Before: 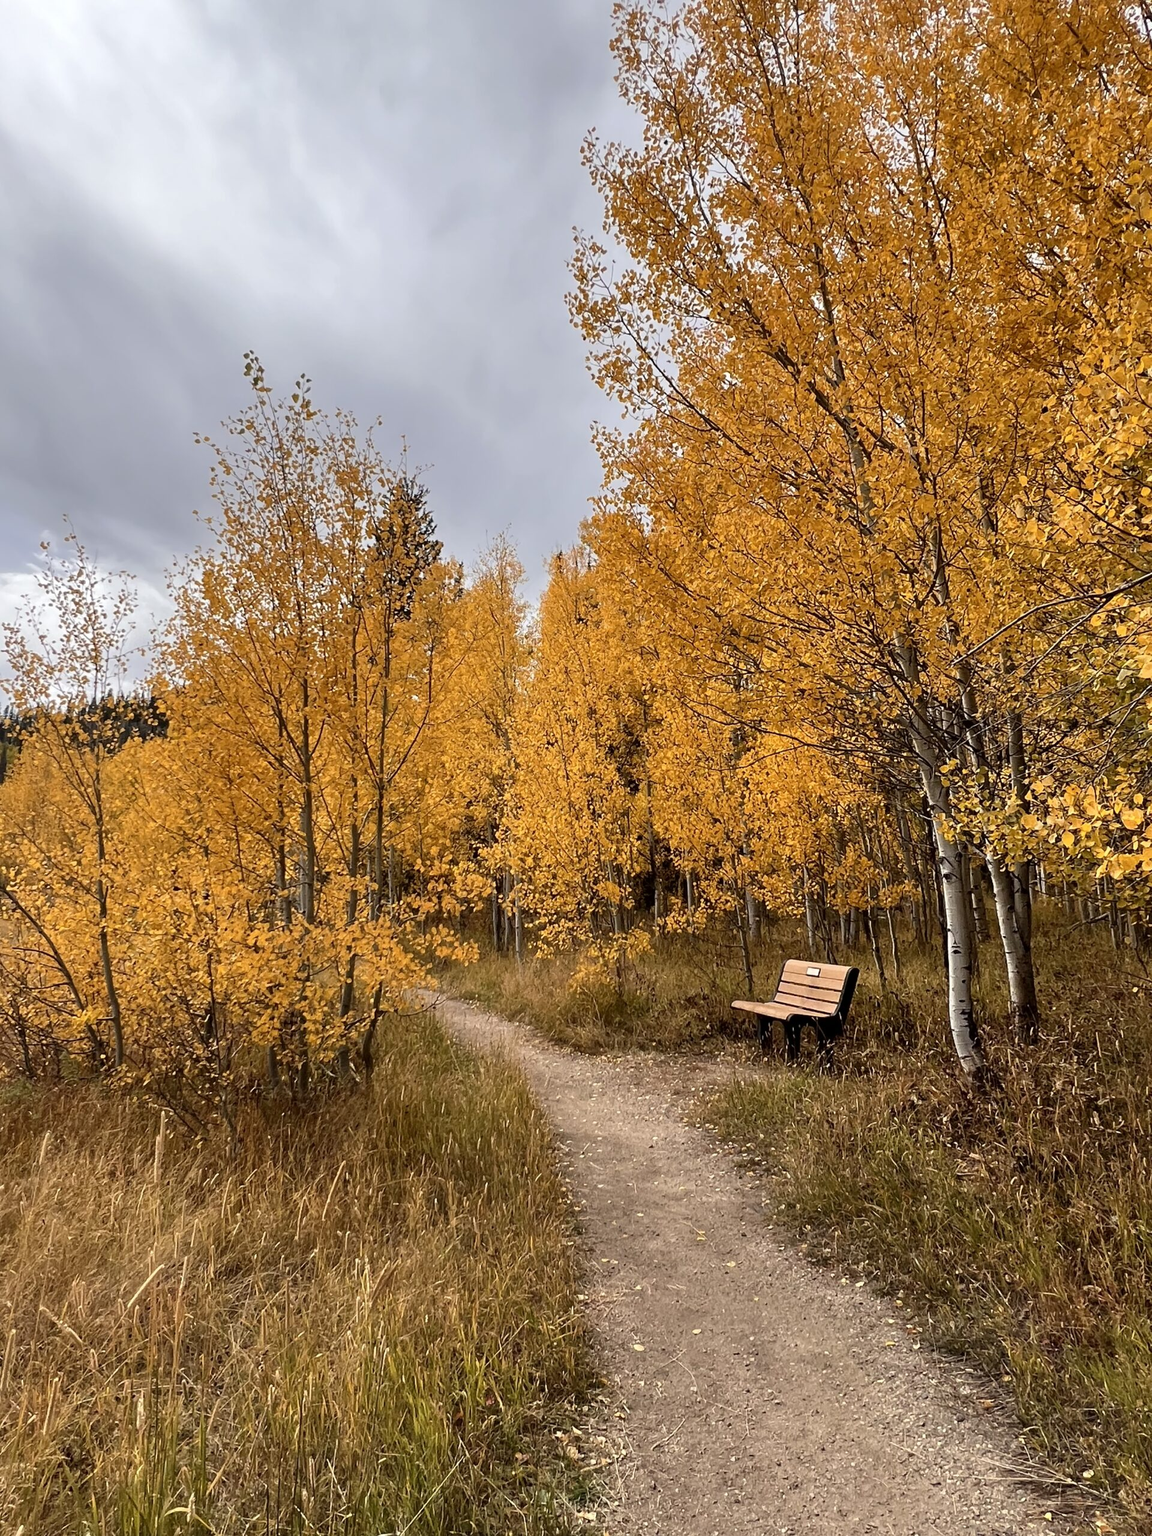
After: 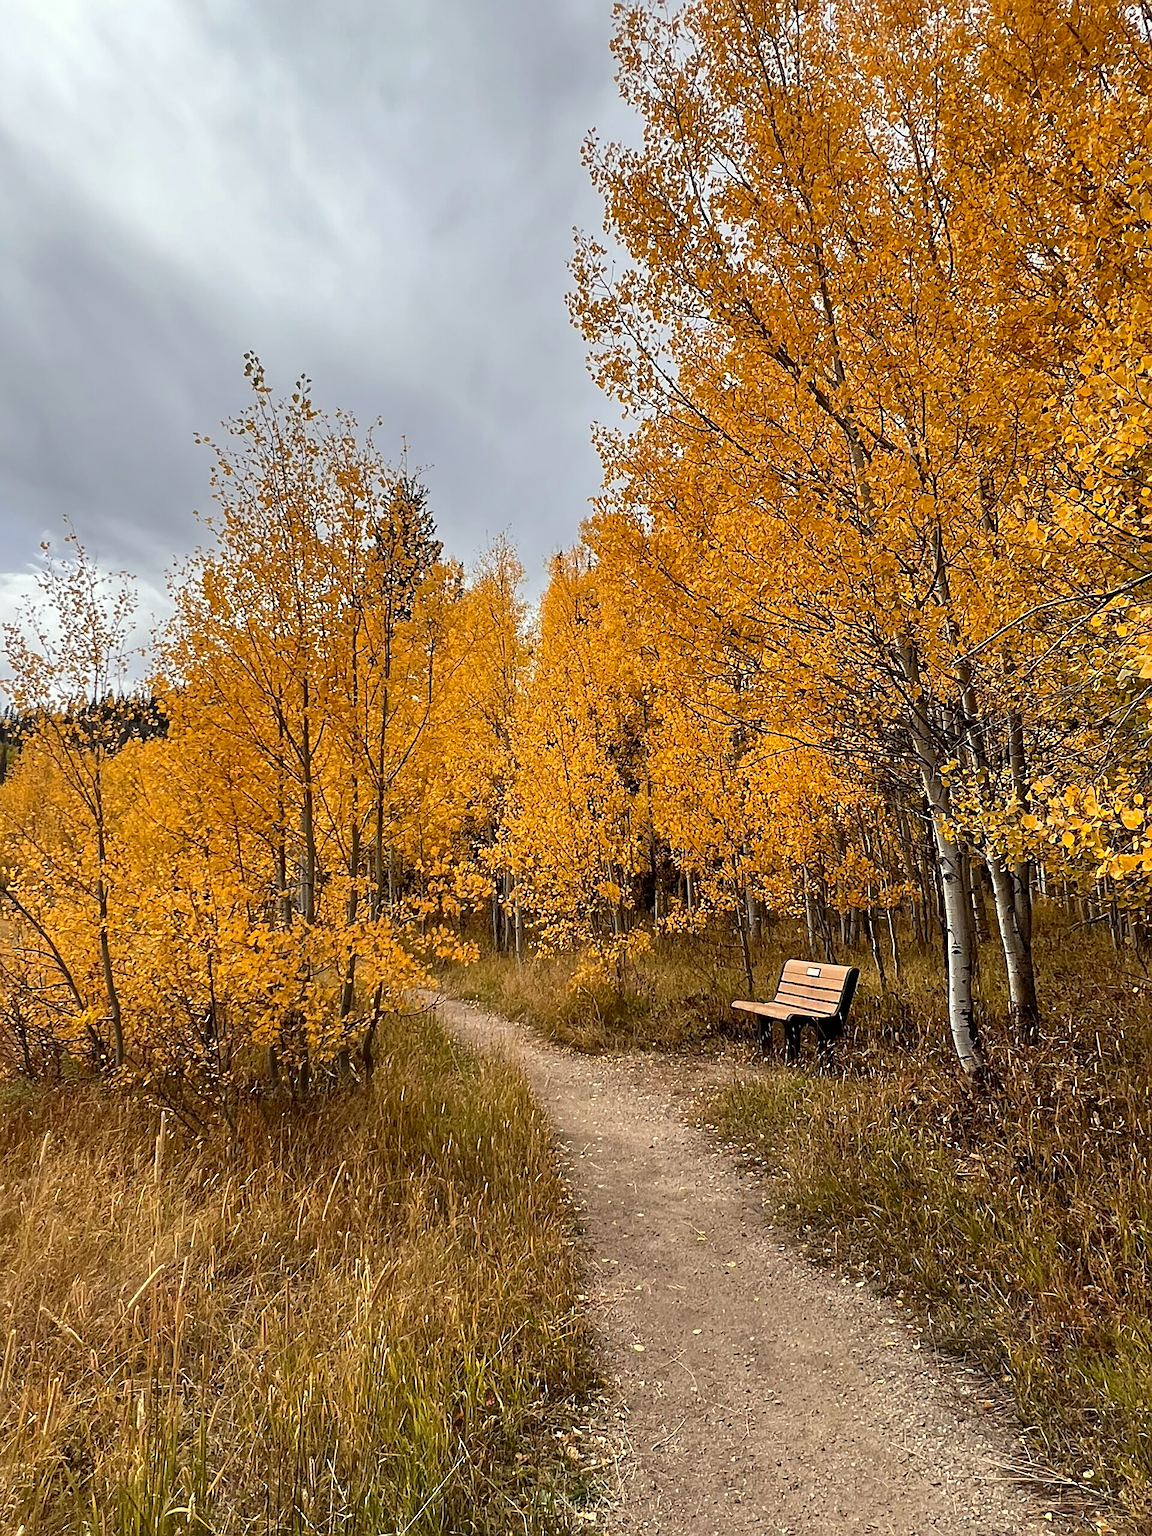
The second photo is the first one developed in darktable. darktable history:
color correction: highlights a* -2.67, highlights b* 2.31
sharpen: on, module defaults
